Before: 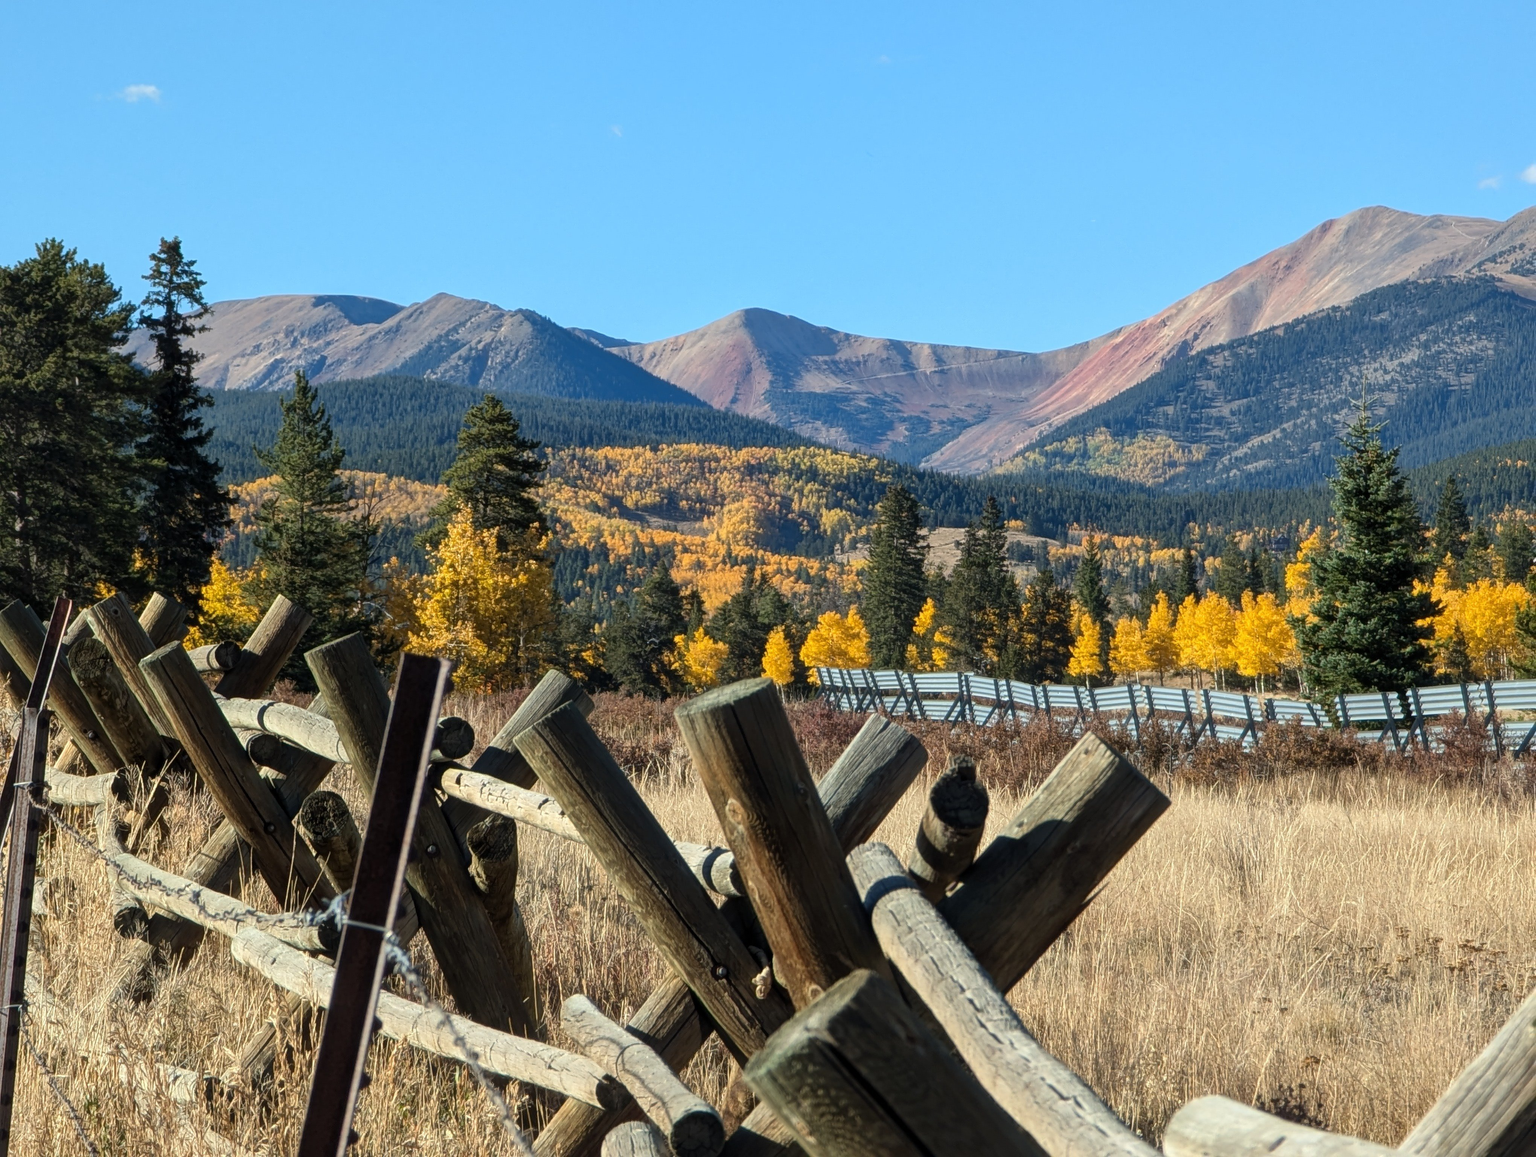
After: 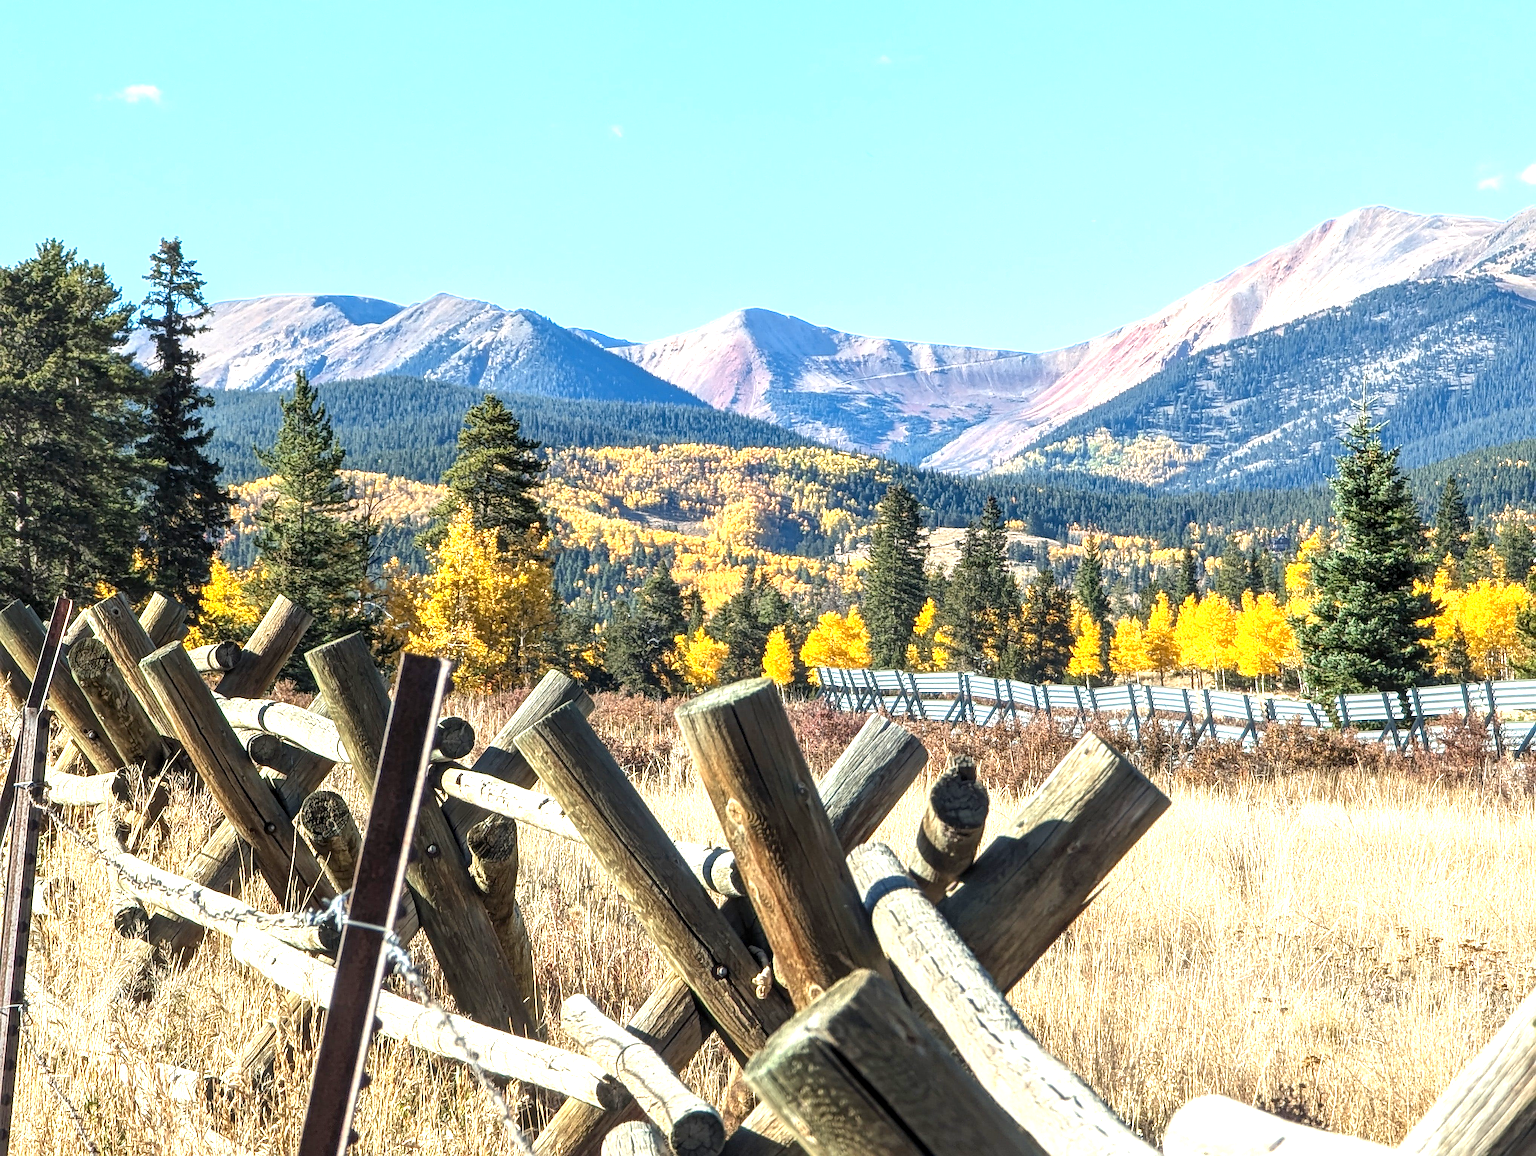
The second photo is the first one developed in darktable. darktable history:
exposure: black level correction 0.001, exposure 1.399 EV, compensate highlight preservation false
local contrast: on, module defaults
sharpen: on, module defaults
